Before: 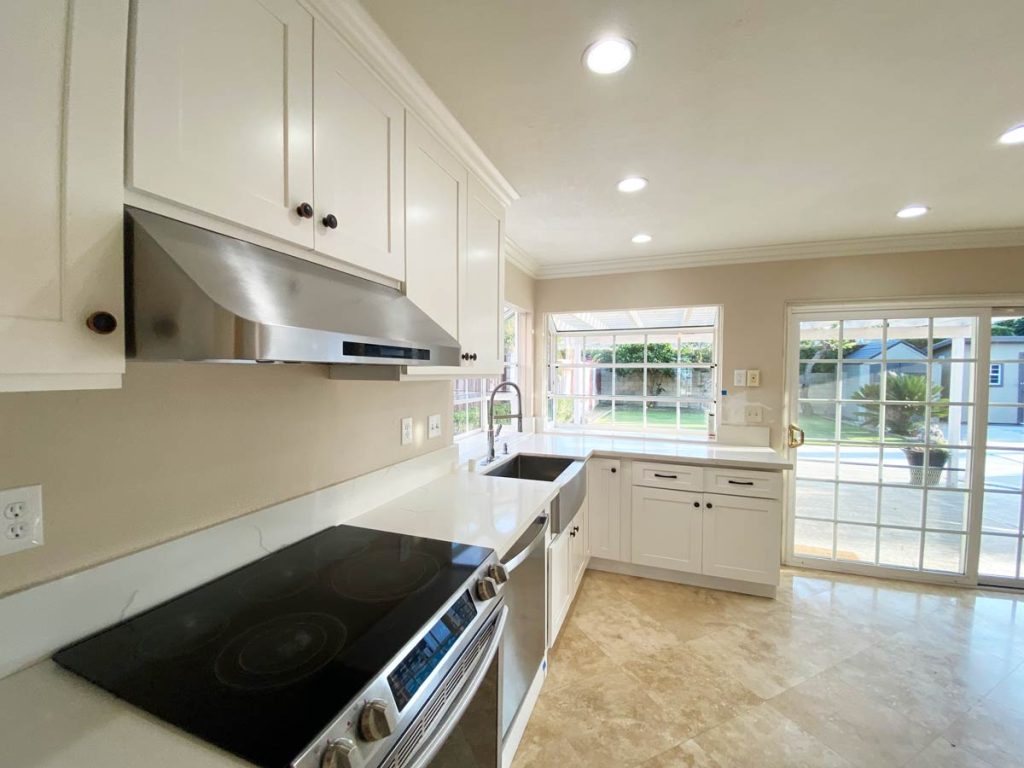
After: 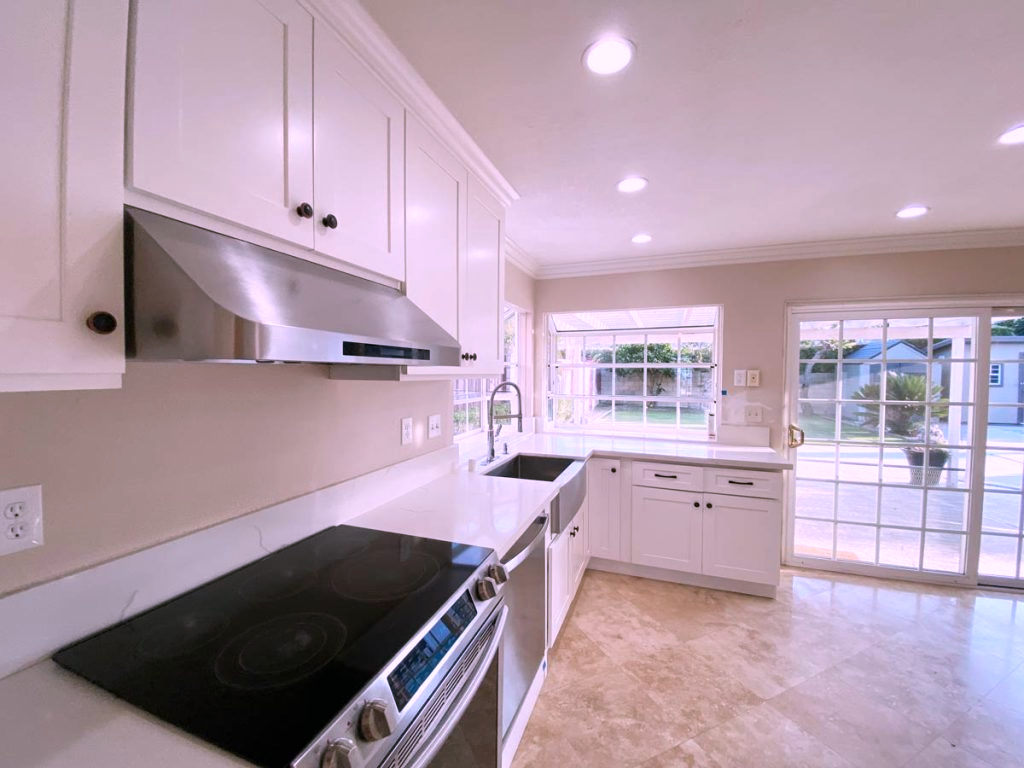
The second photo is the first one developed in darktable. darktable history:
color correction: highlights a* 16.07, highlights b* -20.21
